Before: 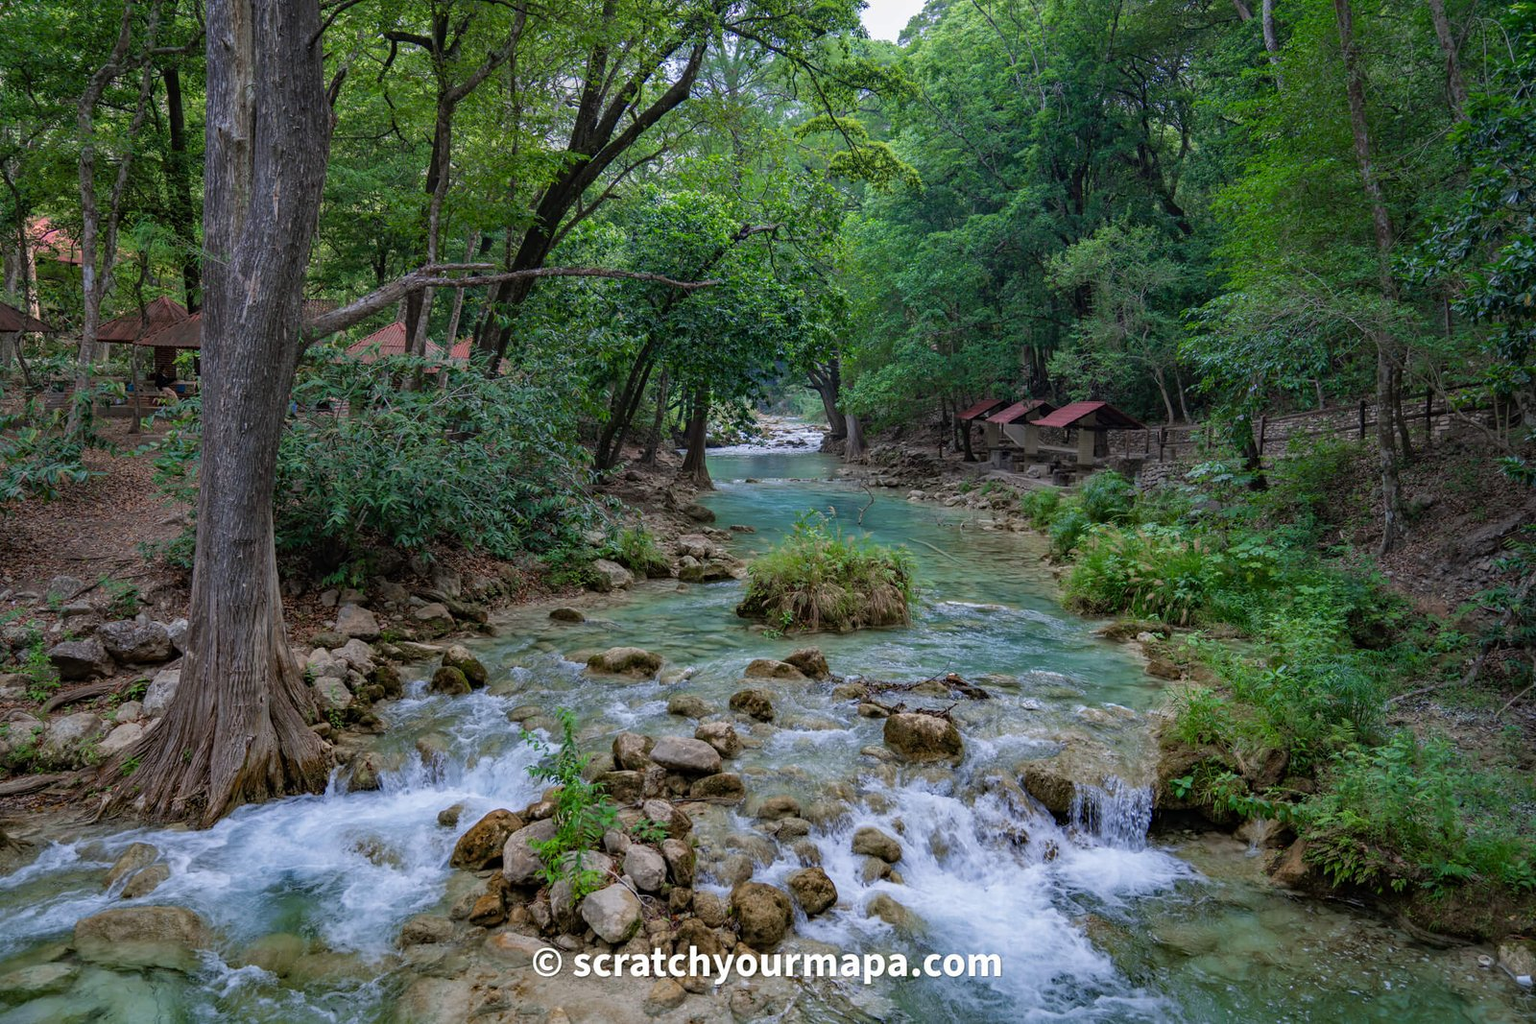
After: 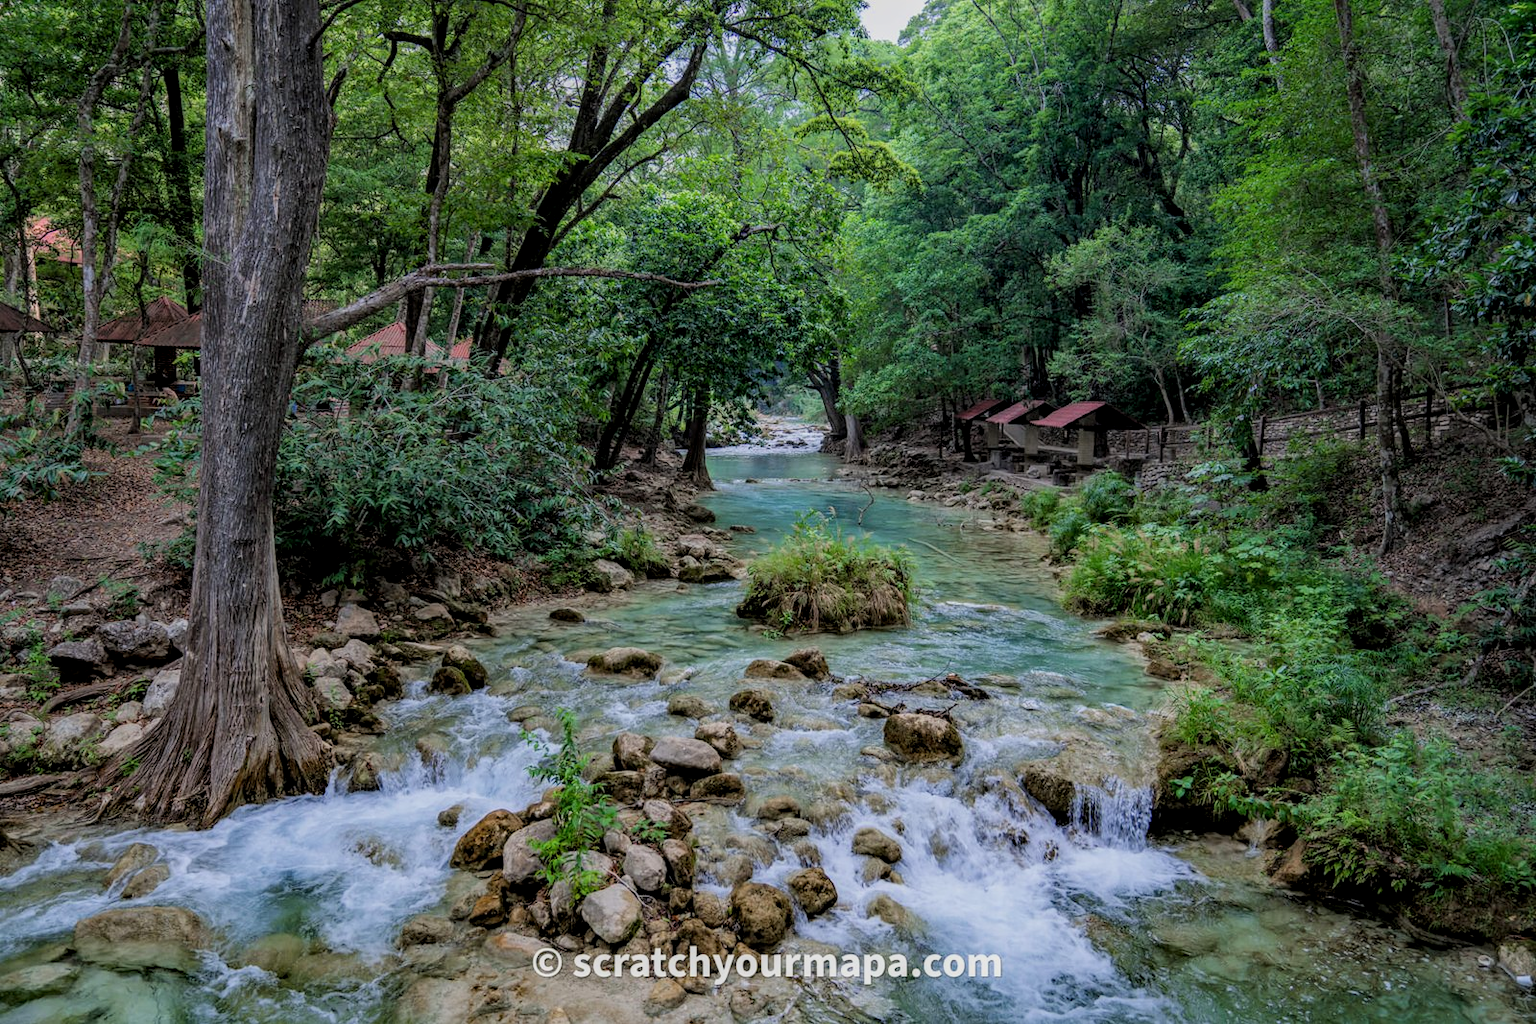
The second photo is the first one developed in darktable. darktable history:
filmic rgb: black relative exposure -7.65 EV, white relative exposure 4.56 EV, hardness 3.61, color science v6 (2022), iterations of high-quality reconstruction 10
exposure: exposure 0.153 EV, compensate exposure bias true, compensate highlight preservation false
local contrast: on, module defaults
